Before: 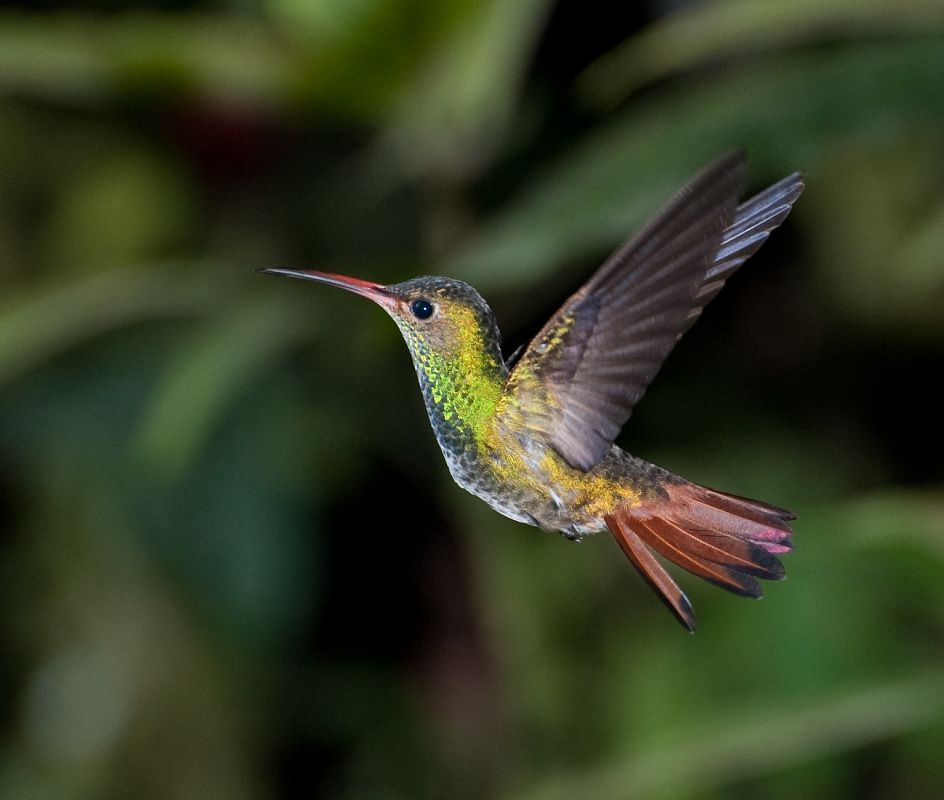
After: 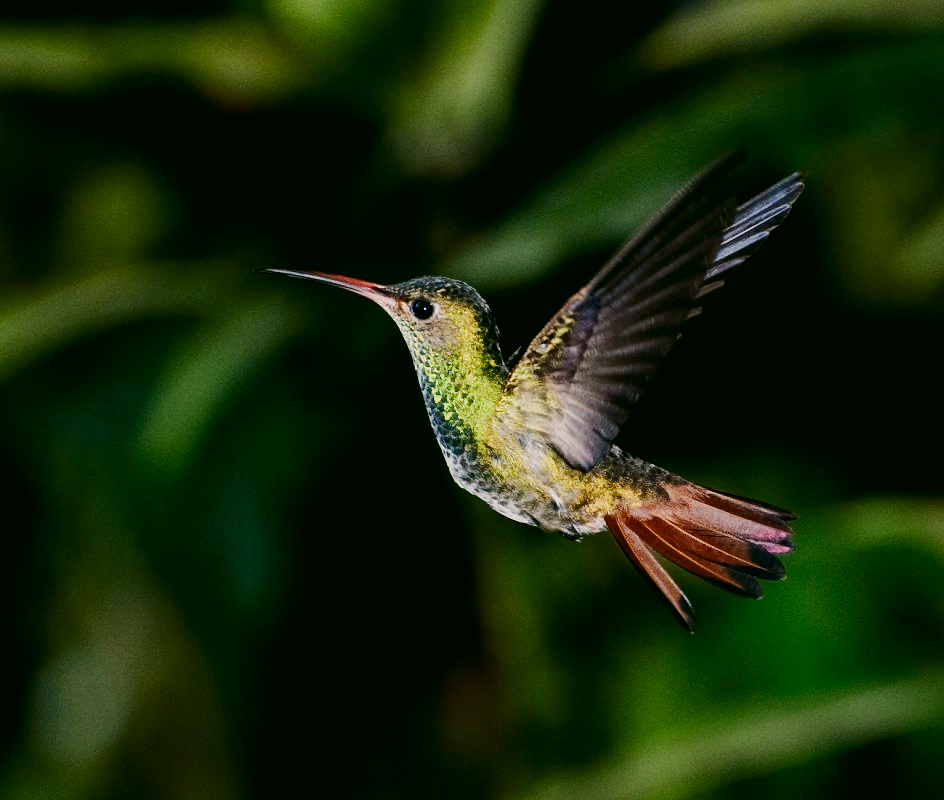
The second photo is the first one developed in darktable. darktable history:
exposure: black level correction 0.005, exposure 0.001 EV, compensate highlight preservation false
sigmoid: skew -0.2, preserve hue 0%, red attenuation 0.1, red rotation 0.035, green attenuation 0.1, green rotation -0.017, blue attenuation 0.15, blue rotation -0.052, base primaries Rec2020
color correction: highlights a* 4.02, highlights b* 4.98, shadows a* -7.55, shadows b* 4.98
color balance rgb: shadows lift › luminance -20%, power › hue 72.24°, highlights gain › luminance 15%, global offset › hue 171.6°, perceptual saturation grading › highlights -30%, perceptual saturation grading › shadows 20%, global vibrance 30%, contrast 10%
